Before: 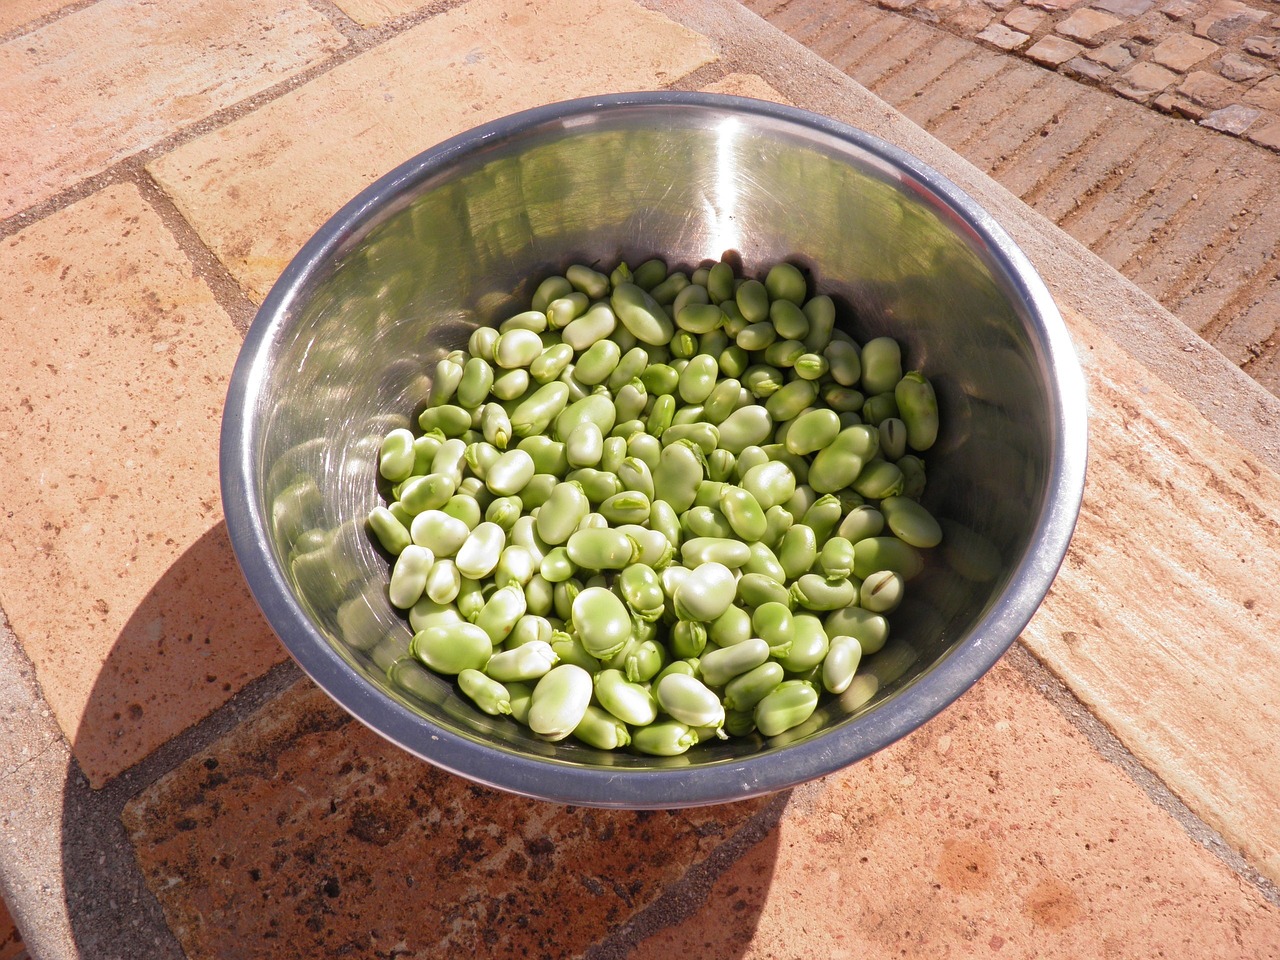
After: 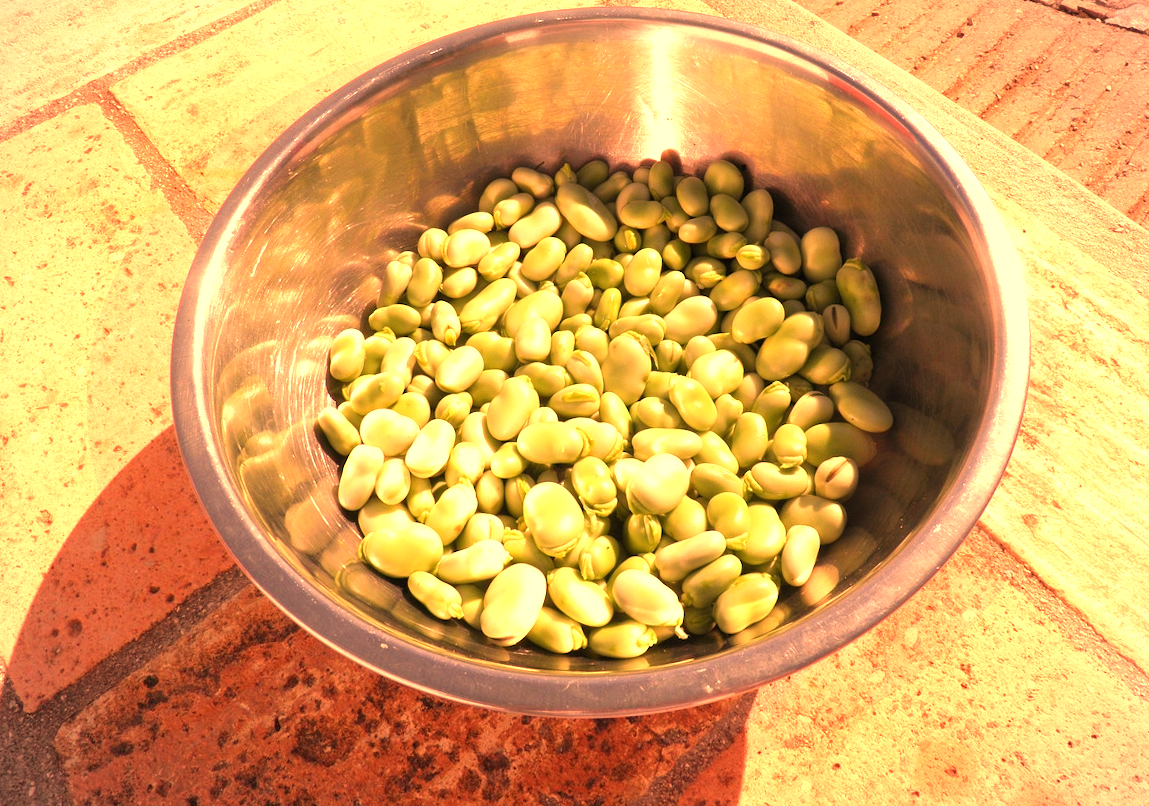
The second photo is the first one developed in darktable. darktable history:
white balance: red 1.467, blue 0.684
rotate and perspective: rotation -1.68°, lens shift (vertical) -0.146, crop left 0.049, crop right 0.912, crop top 0.032, crop bottom 0.96
crop: left 1.507%, top 6.147%, right 1.379%, bottom 6.637%
vignetting: fall-off start 85%, fall-off radius 80%, brightness -0.182, saturation -0.3, width/height ratio 1.219, dithering 8-bit output, unbound false
exposure: exposure 0.6 EV, compensate highlight preservation false
